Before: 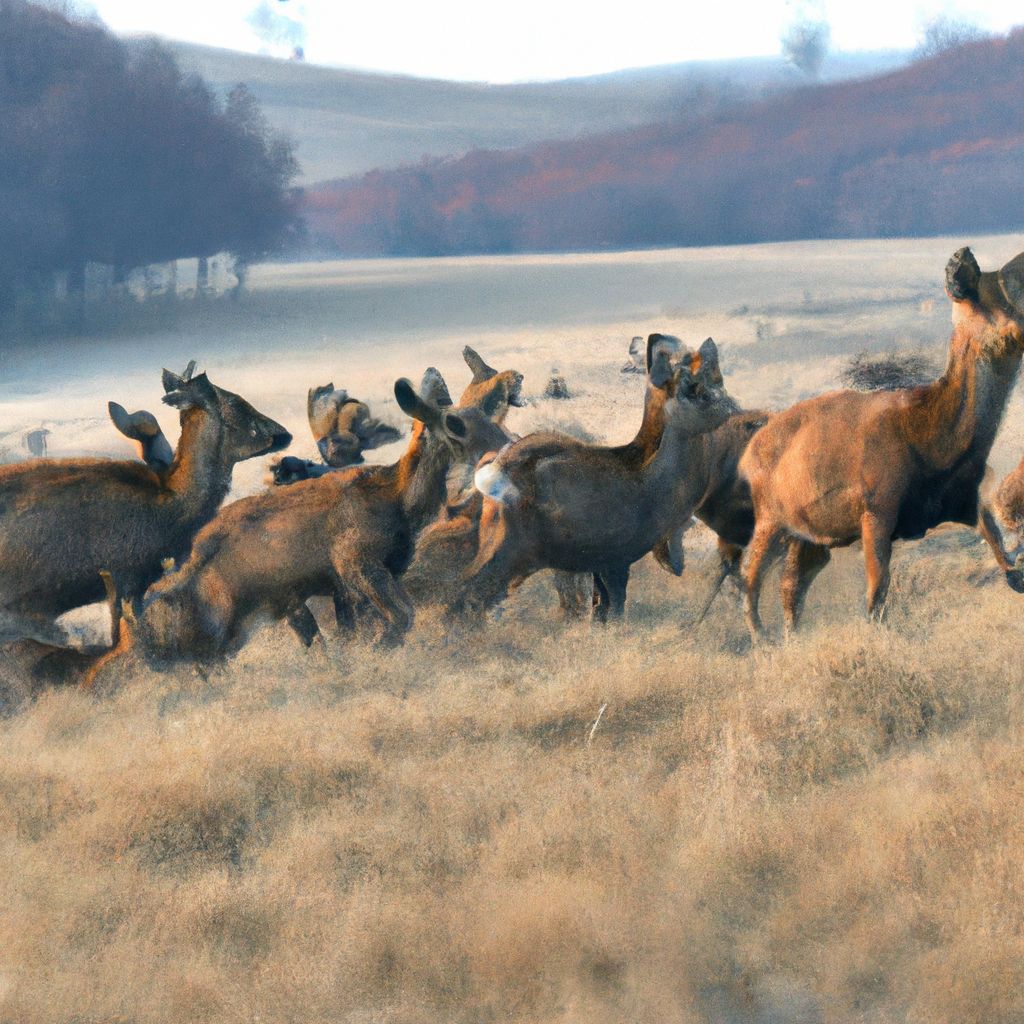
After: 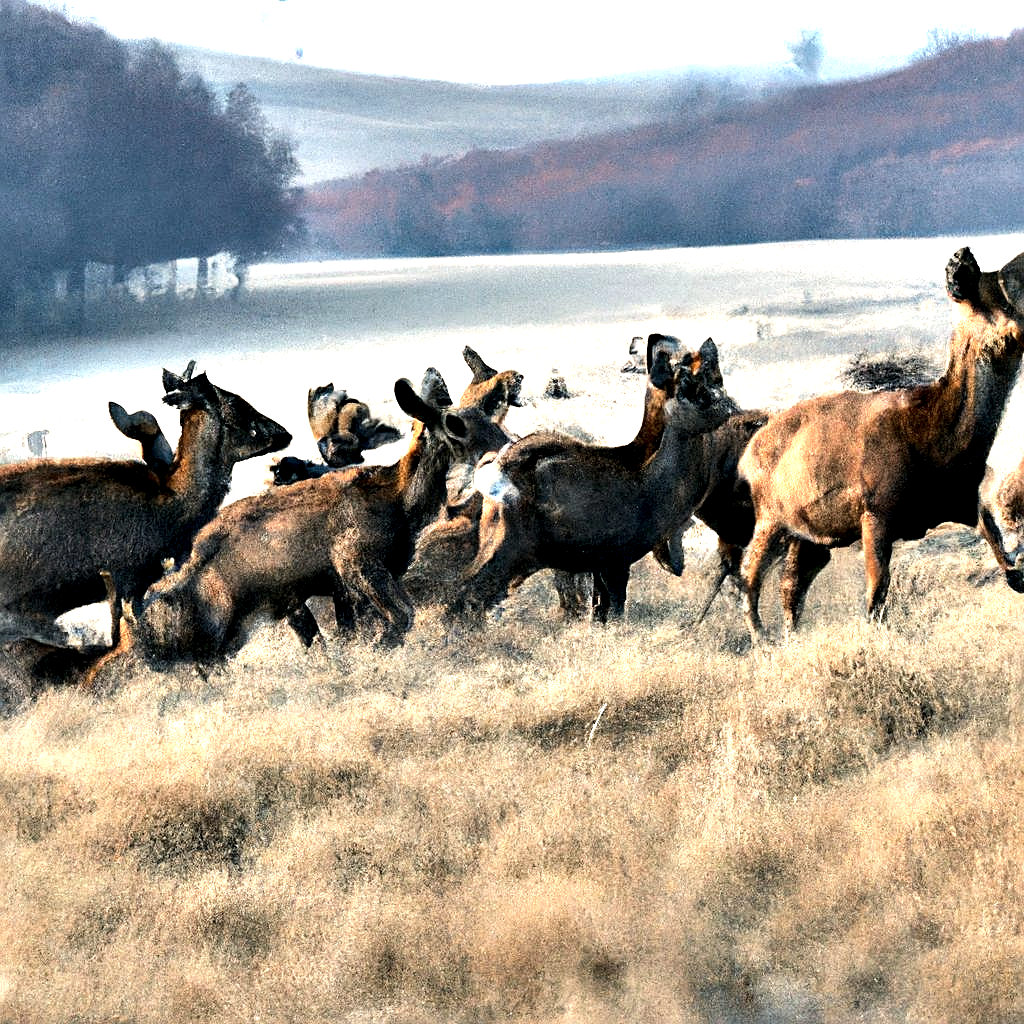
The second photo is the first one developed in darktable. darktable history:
tone equalizer: -8 EV -0.75 EV, -7 EV -0.7 EV, -6 EV -0.6 EV, -5 EV -0.4 EV, -3 EV 0.4 EV, -2 EV 0.6 EV, -1 EV 0.7 EV, +0 EV 0.75 EV, edges refinement/feathering 500, mask exposure compensation -1.57 EV, preserve details no
contrast equalizer: octaves 7, y [[0.609, 0.611, 0.615, 0.613, 0.607, 0.603], [0.504, 0.498, 0.496, 0.499, 0.506, 0.516], [0 ×6], [0 ×6], [0 ×6]]
sharpen: on, module defaults
